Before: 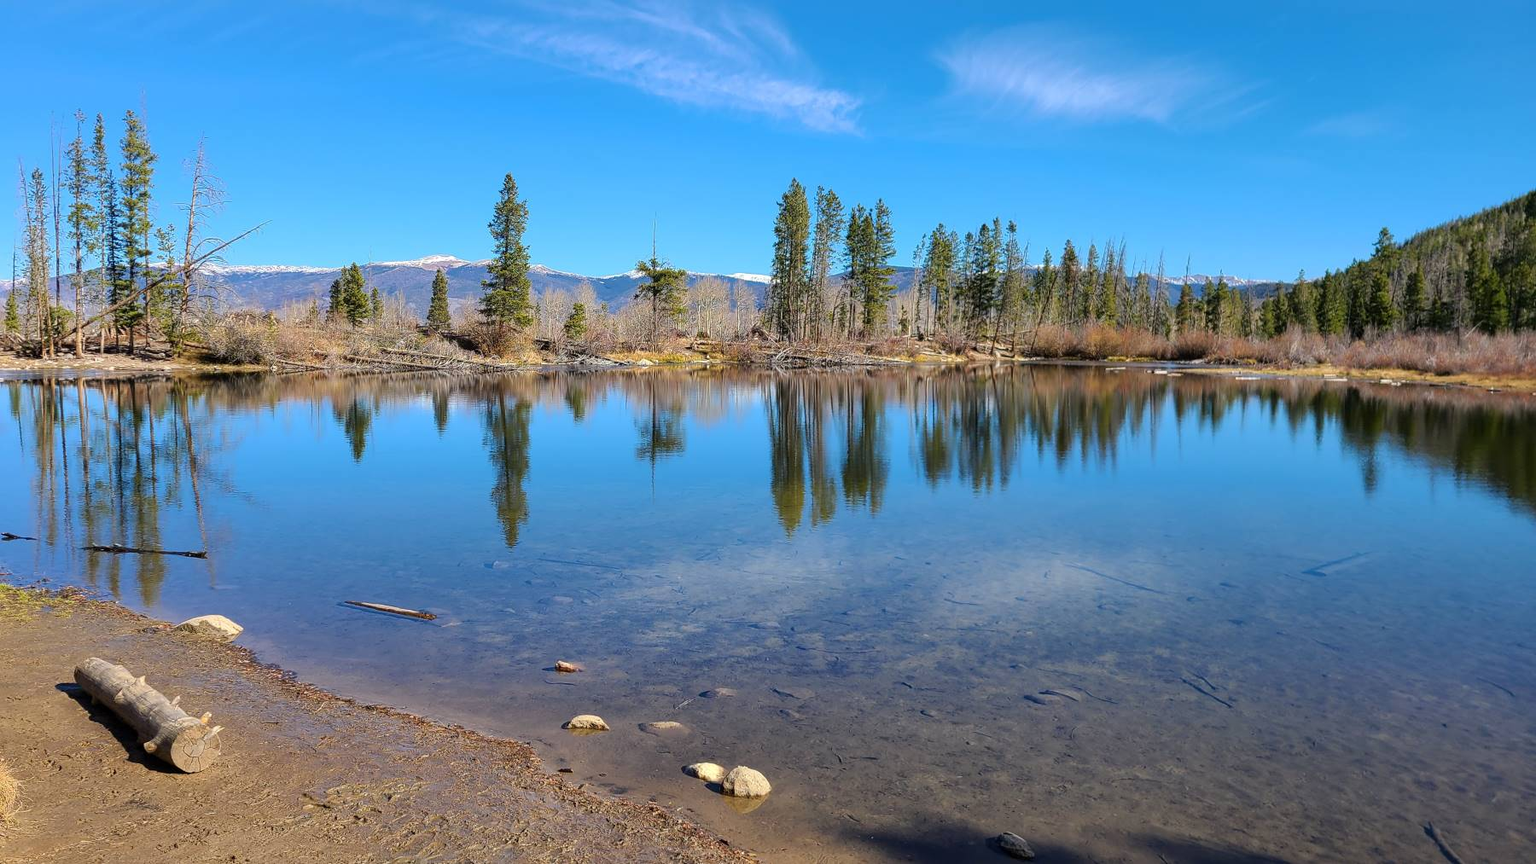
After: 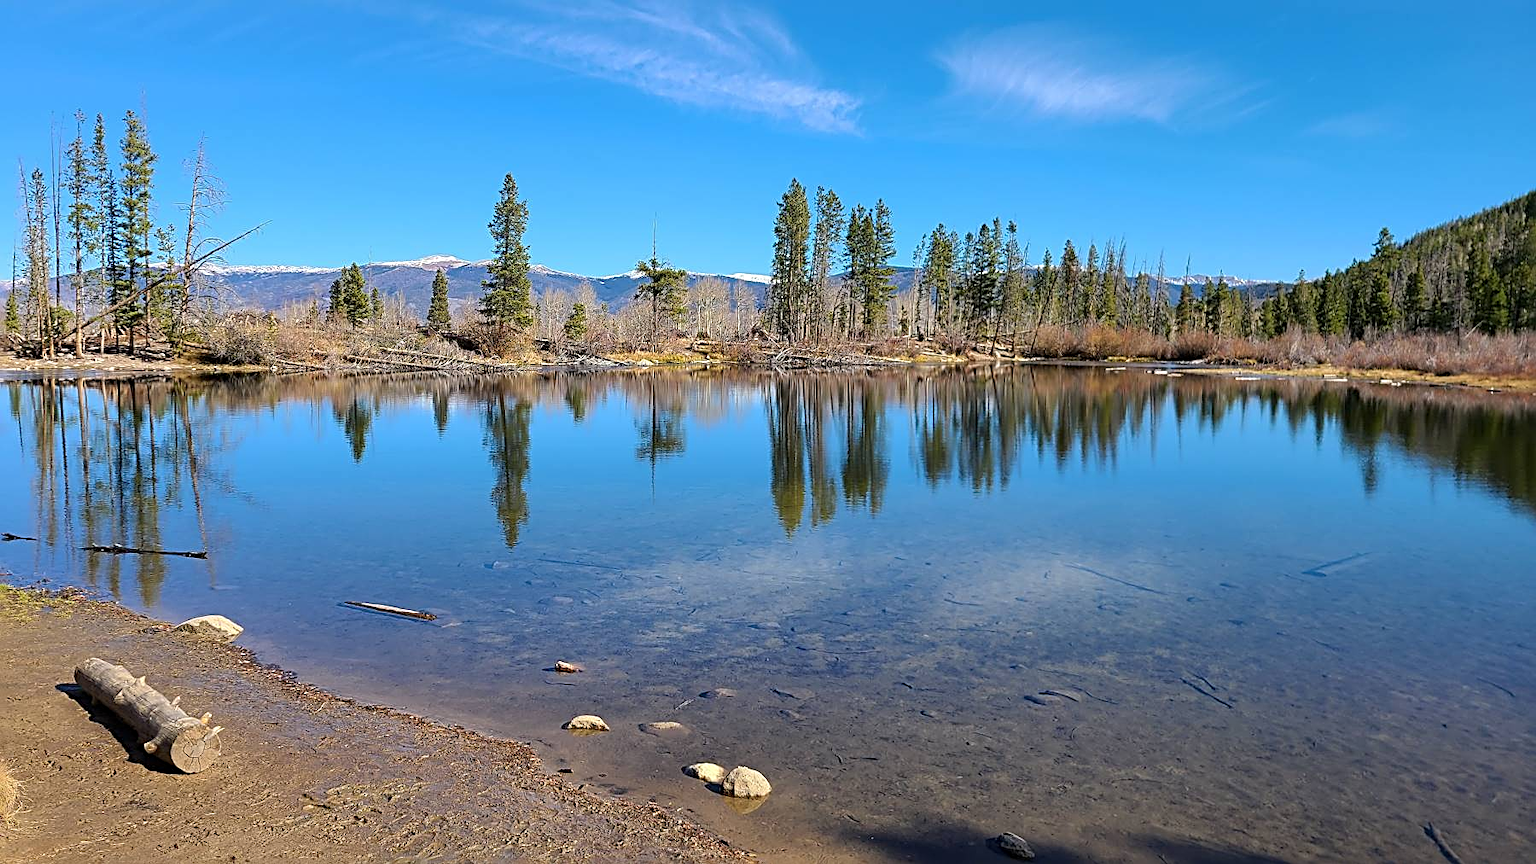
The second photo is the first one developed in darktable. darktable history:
sharpen: radius 2.814, amount 0.702
